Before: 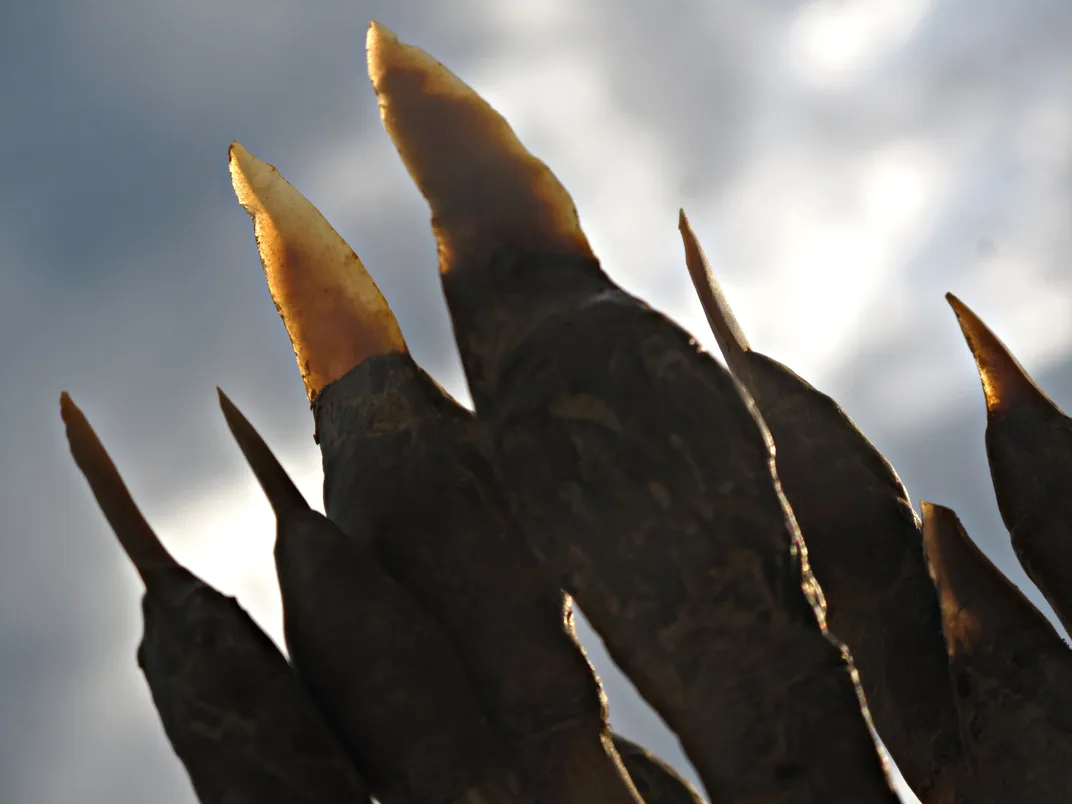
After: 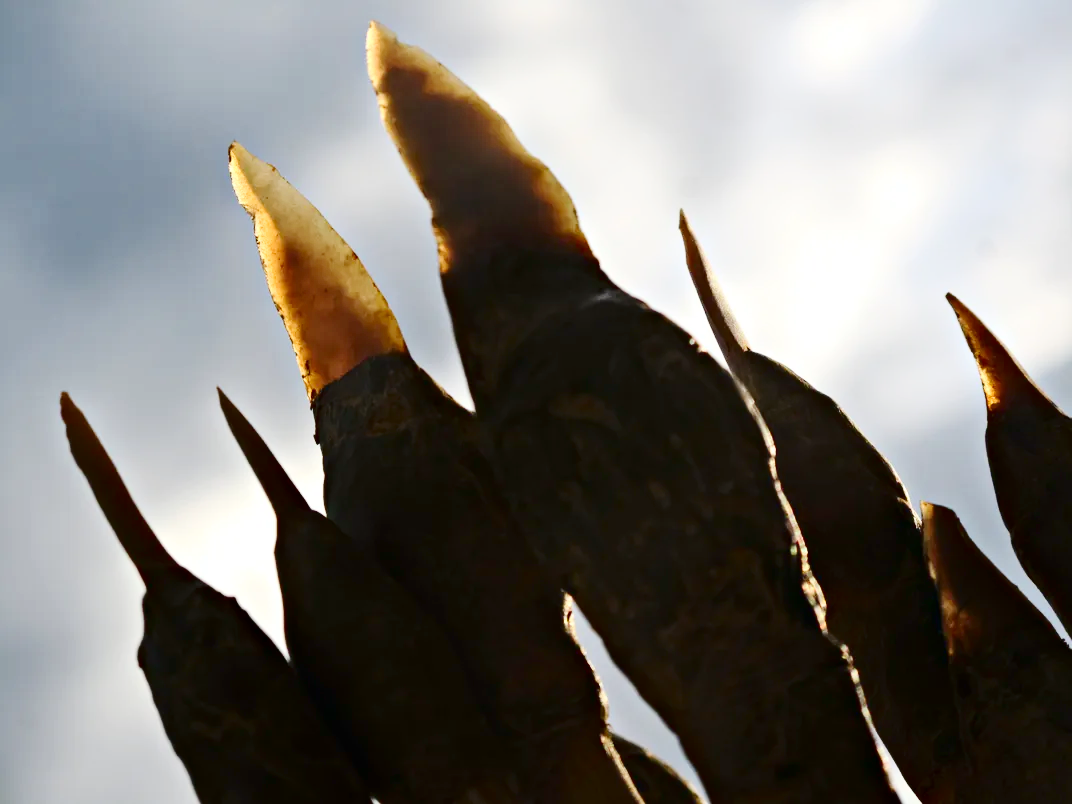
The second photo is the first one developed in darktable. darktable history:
base curve: curves: ch0 [(0, 0) (0.158, 0.273) (0.879, 0.895) (1, 1)], preserve colors none
contrast brightness saturation: contrast 0.319, brightness -0.079, saturation 0.175
